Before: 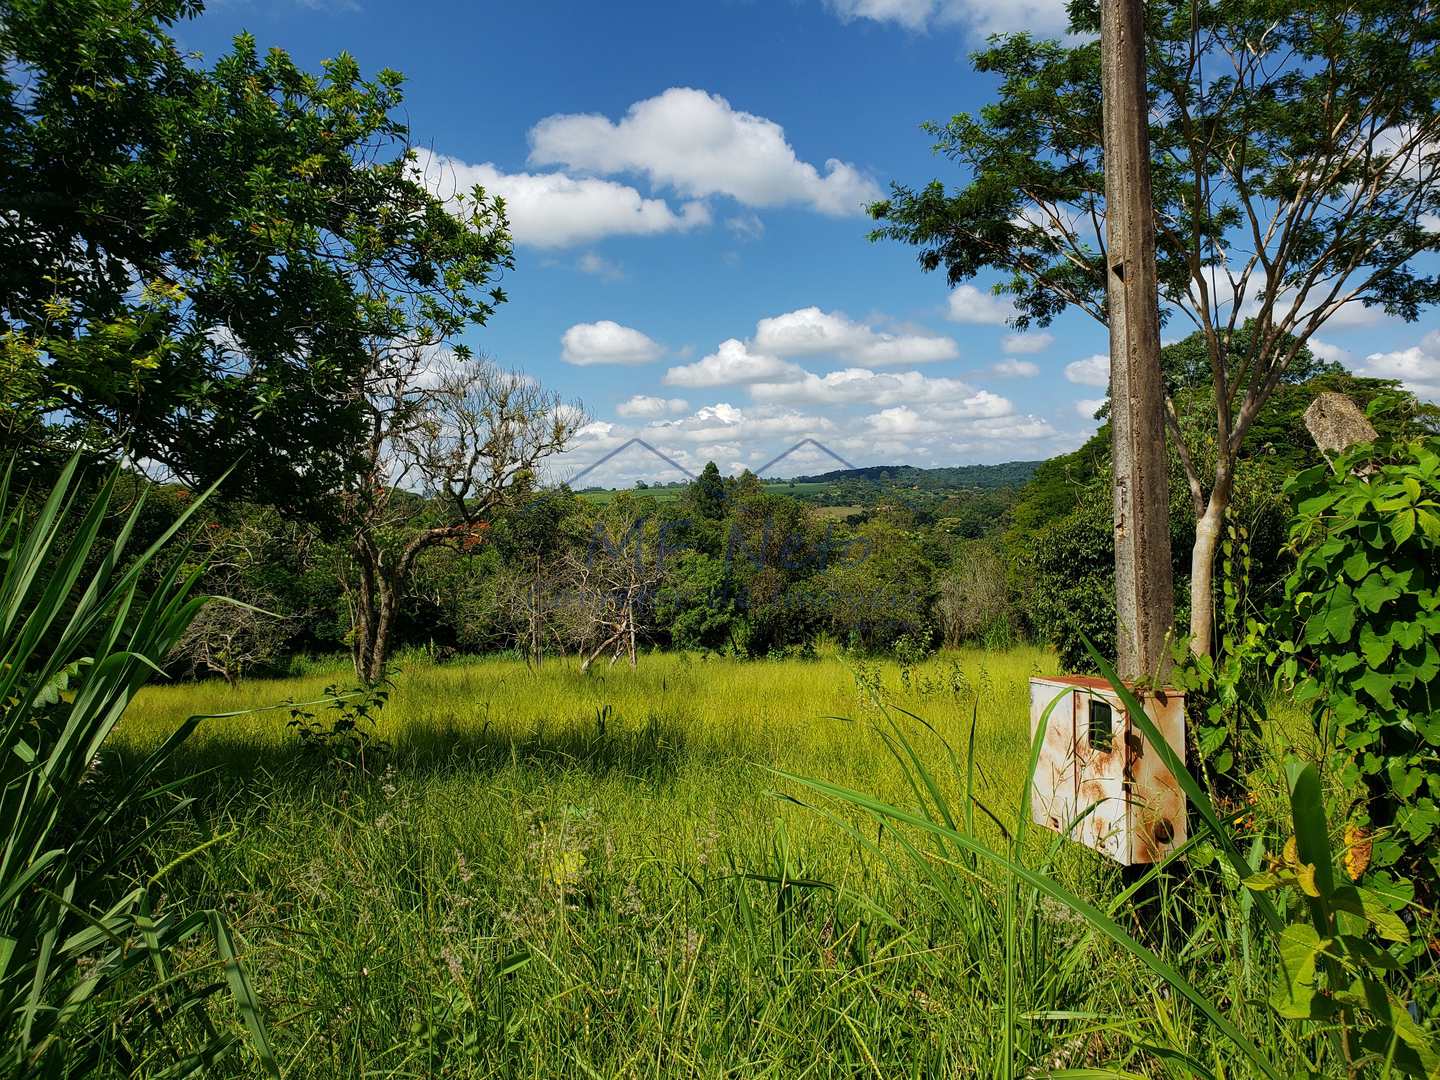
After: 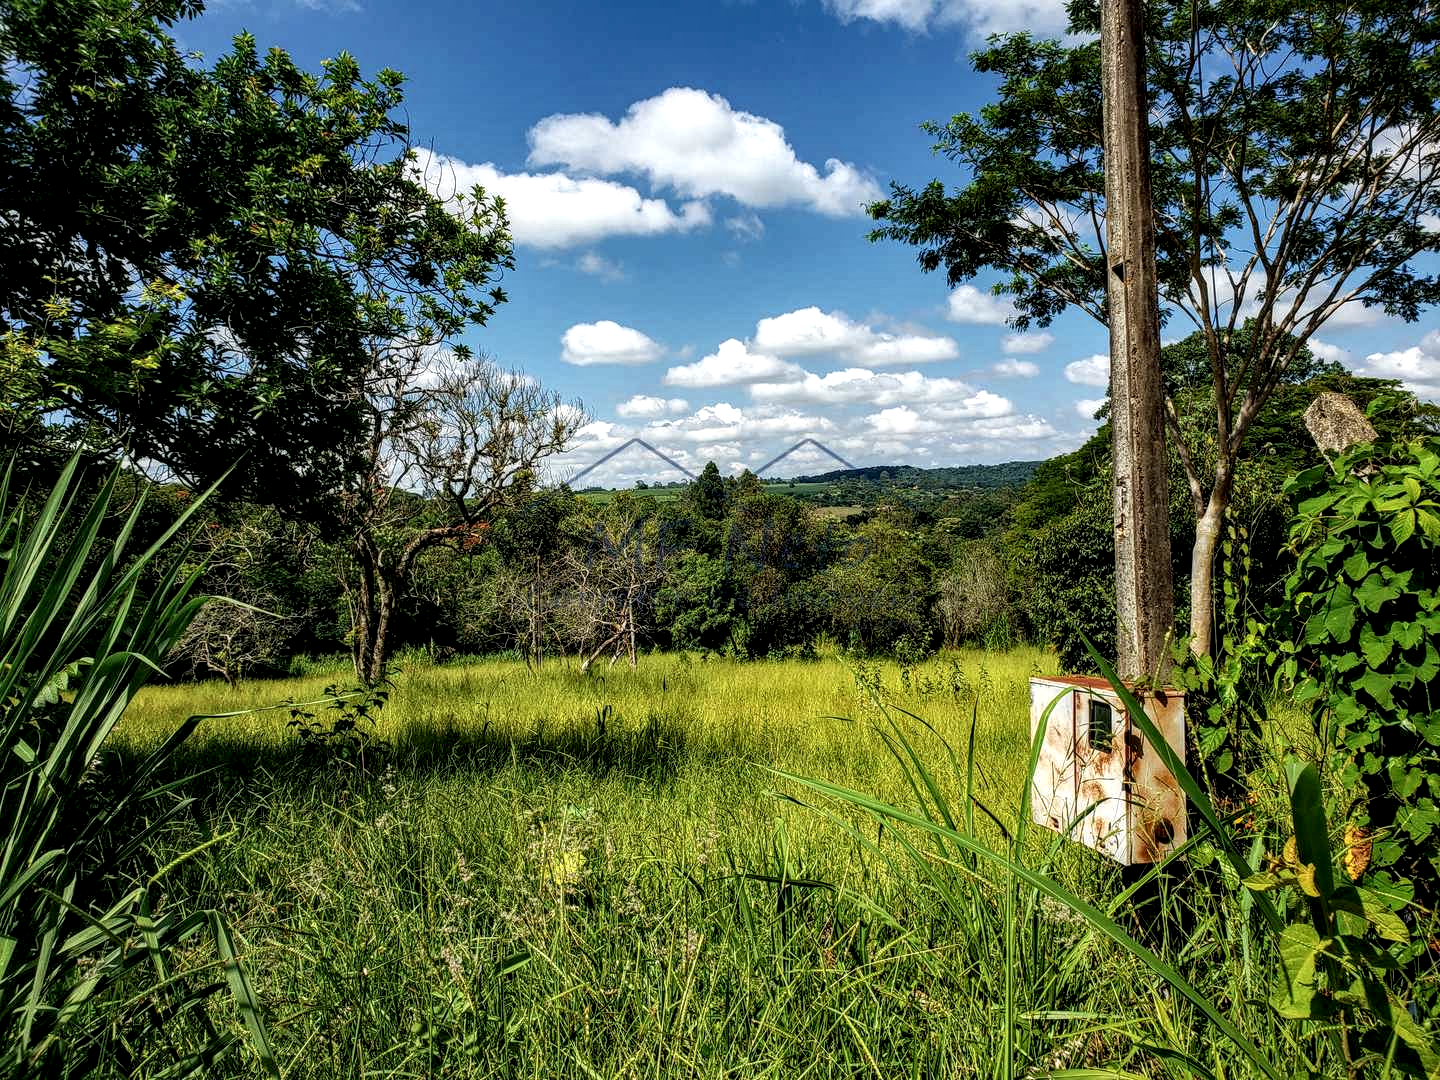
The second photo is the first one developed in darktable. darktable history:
local contrast: highlights 17%, detail 186%
color correction: highlights b* 0.009
